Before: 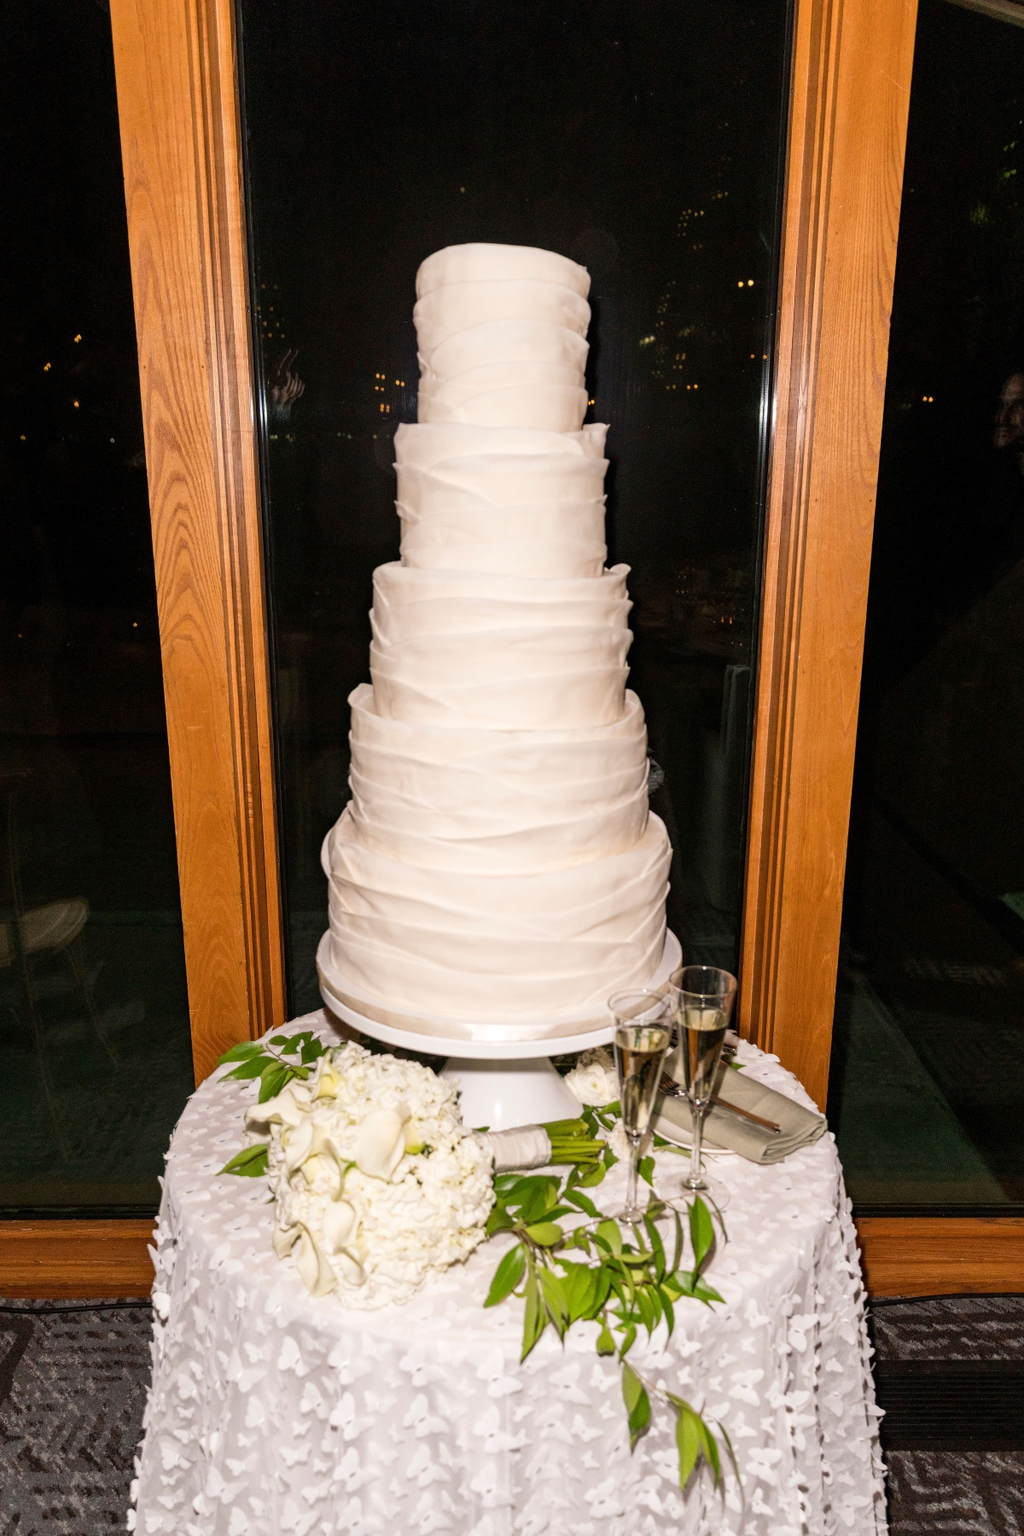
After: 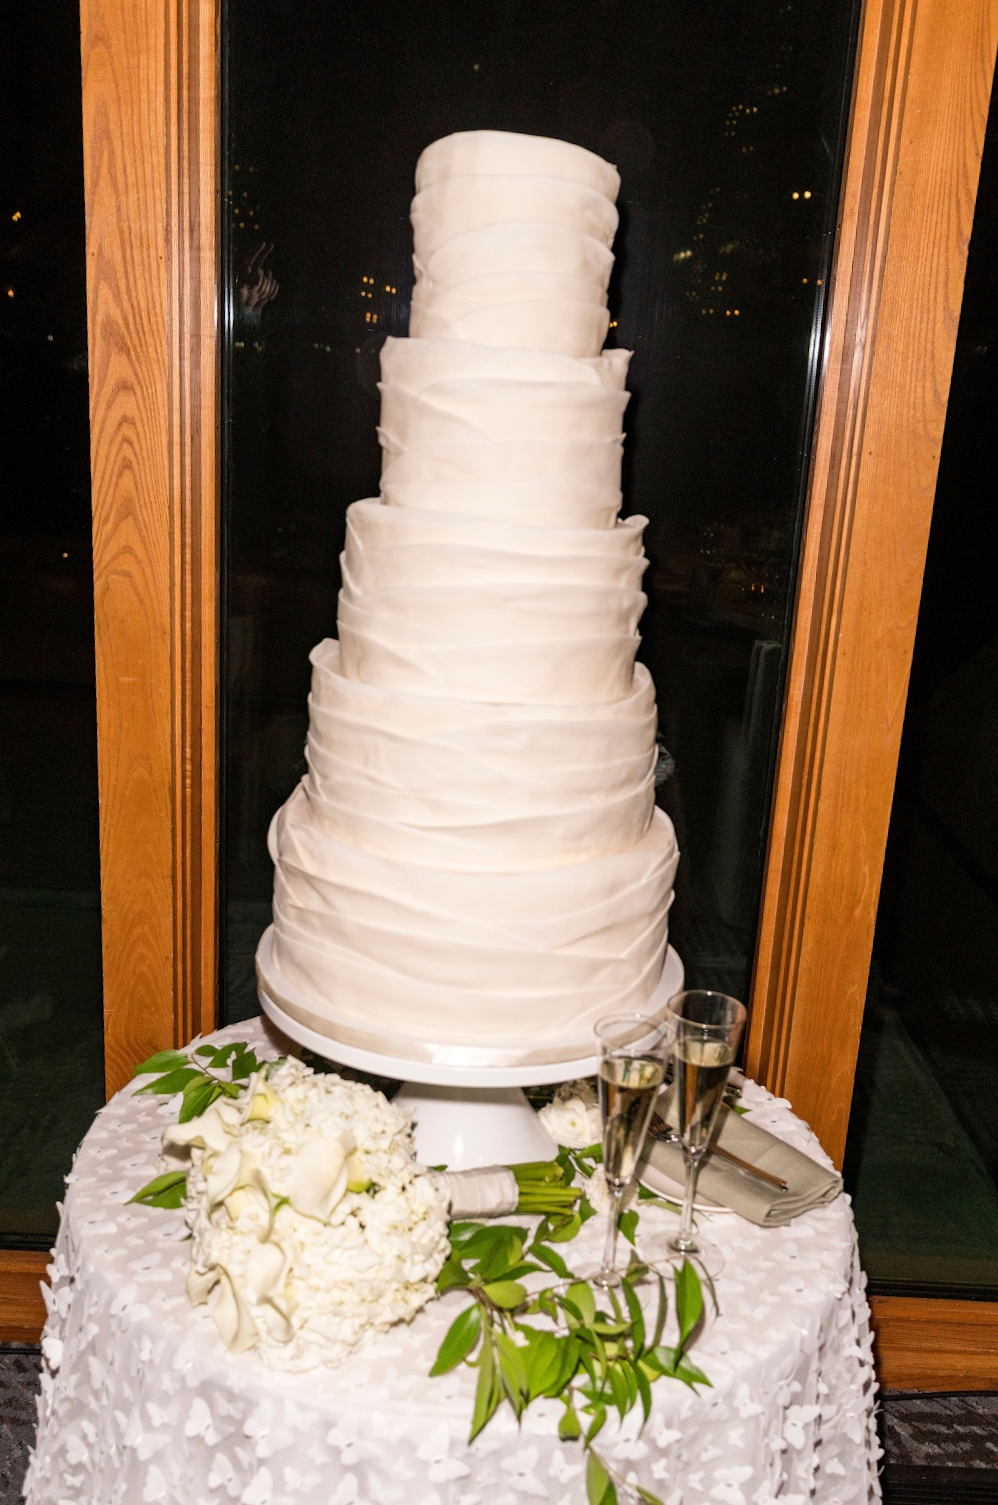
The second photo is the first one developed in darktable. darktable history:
crop and rotate: angle -3.15°, left 5.304%, top 5.171%, right 4.765%, bottom 4.46%
